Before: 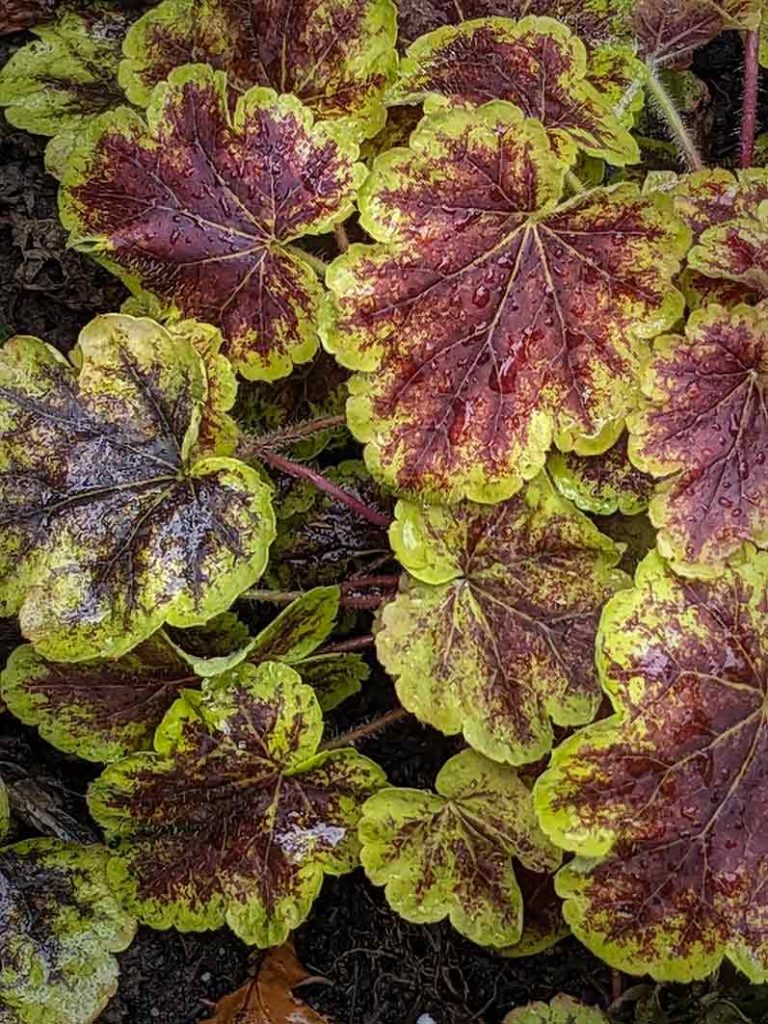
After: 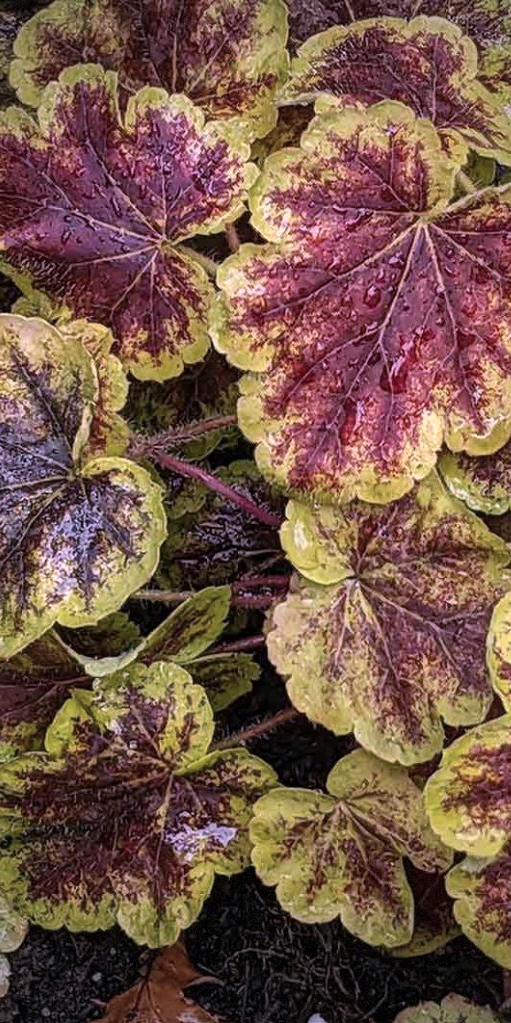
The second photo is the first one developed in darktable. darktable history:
crop and rotate: left 14.292%, right 19.041%
color correction: highlights a* 15.46, highlights b* -20.56
contrast brightness saturation: saturation -0.05
vignetting: fall-off start 85%, fall-off radius 80%, brightness -0.182, saturation -0.3, width/height ratio 1.219, dithering 8-bit output, unbound false
